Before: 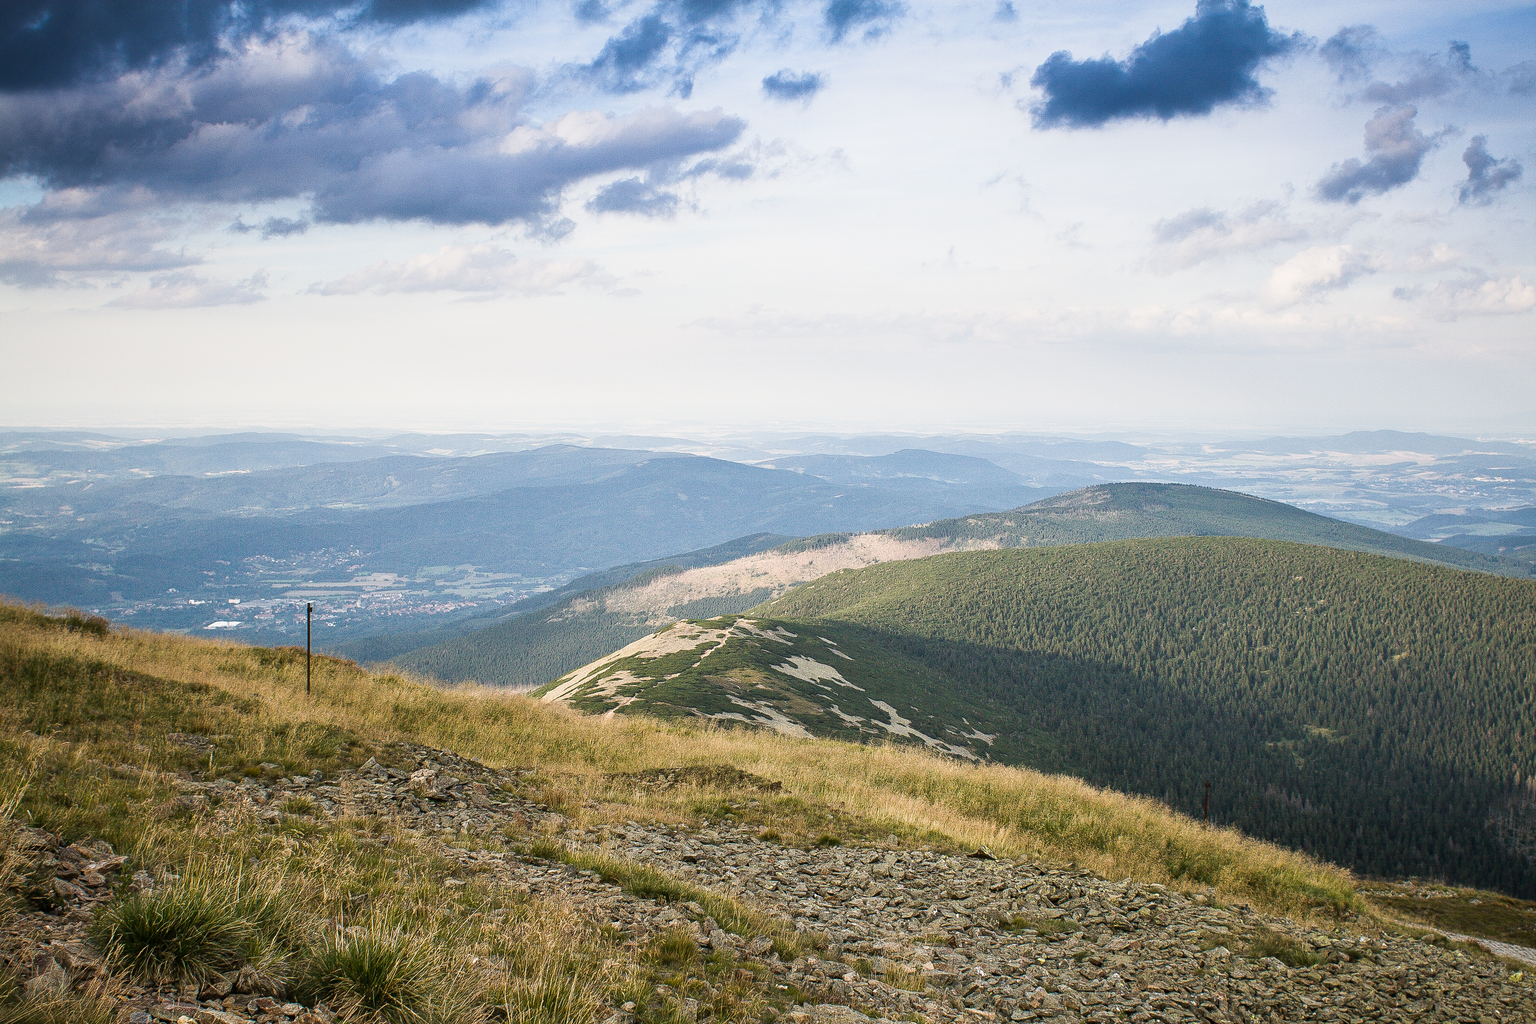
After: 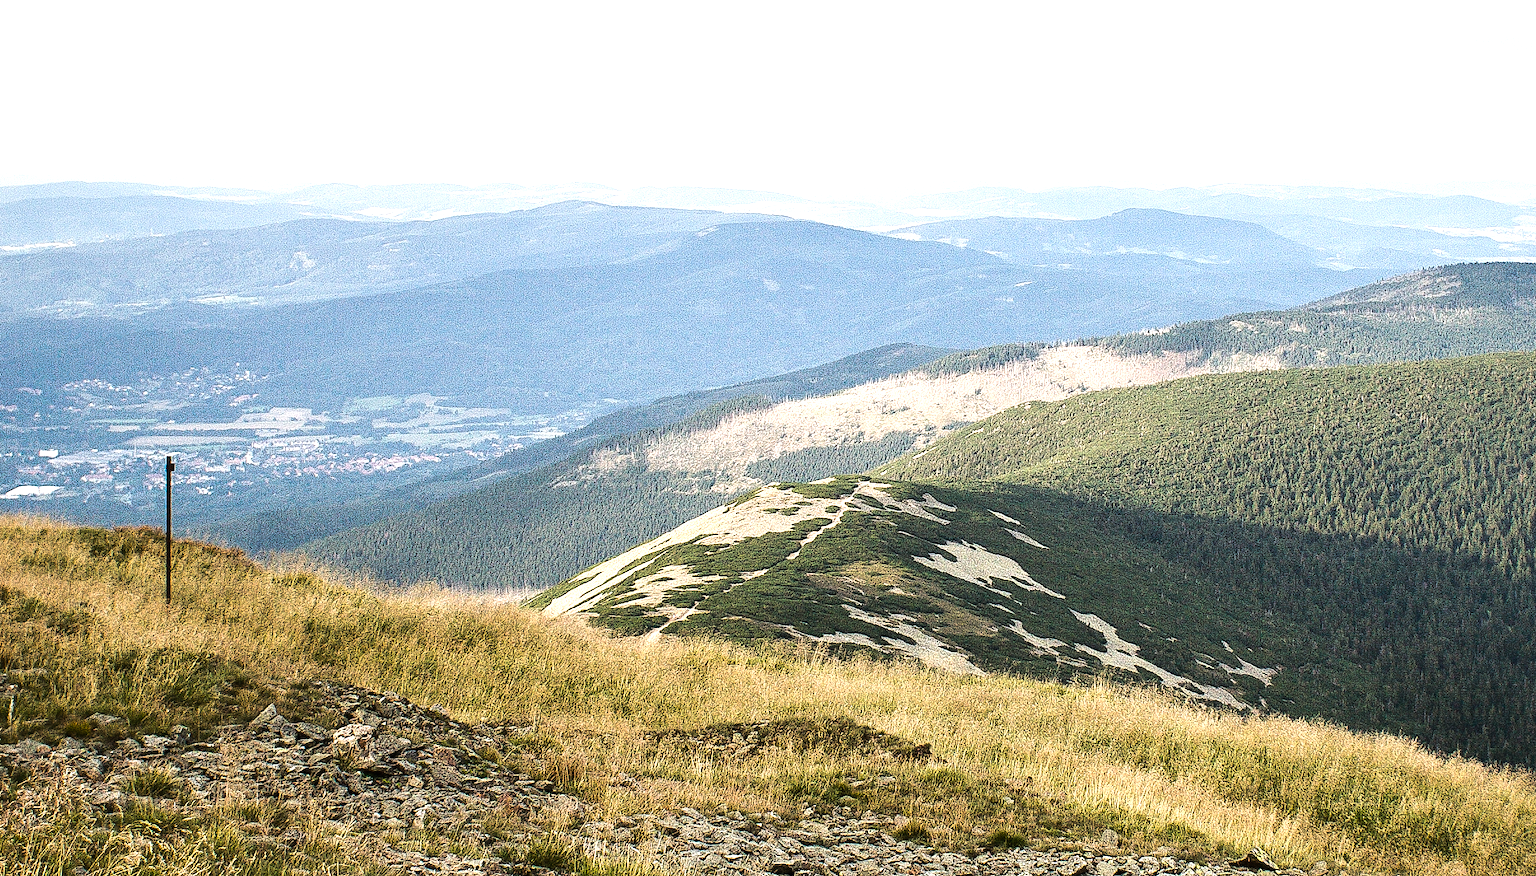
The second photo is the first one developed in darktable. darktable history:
tone equalizer: -8 EV -0.75 EV, -7 EV -0.7 EV, -6 EV -0.6 EV, -5 EV -0.4 EV, -3 EV 0.4 EV, -2 EV 0.6 EV, -1 EV 0.7 EV, +0 EV 0.75 EV, edges refinement/feathering 500, mask exposure compensation -1.57 EV, preserve details no
crop: left 13.312%, top 31.28%, right 24.627%, bottom 15.582%
